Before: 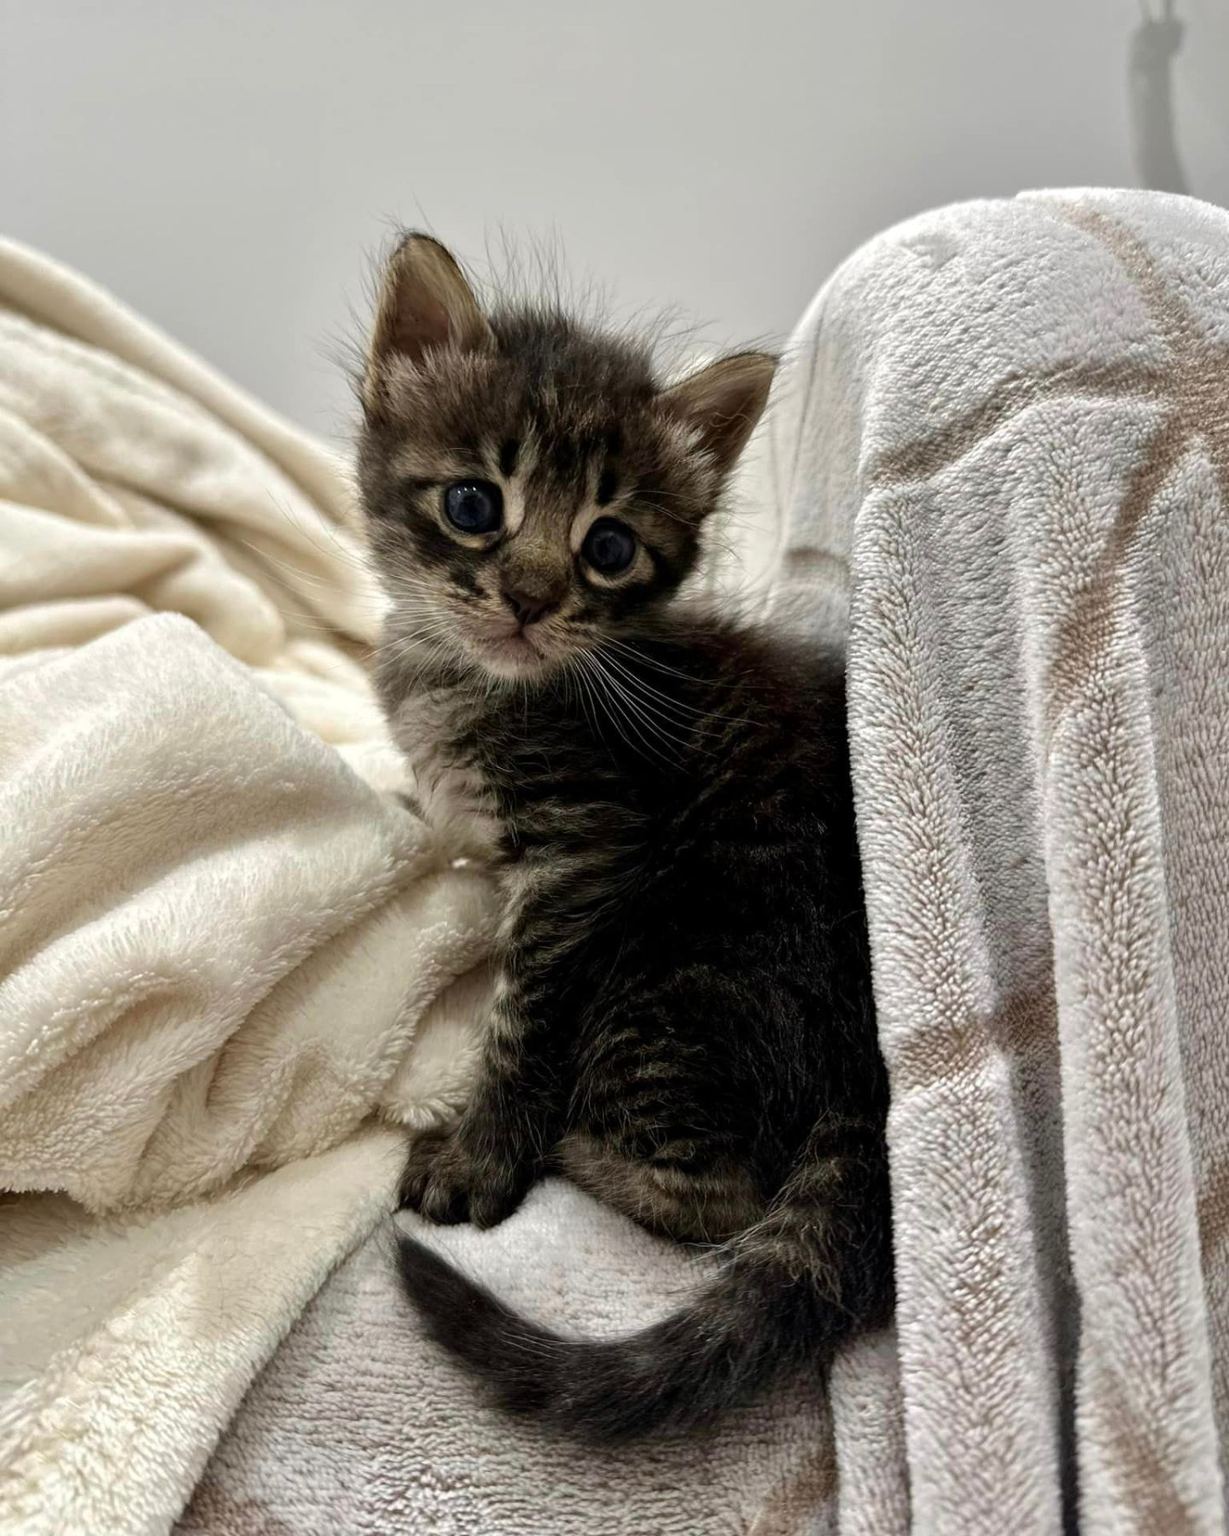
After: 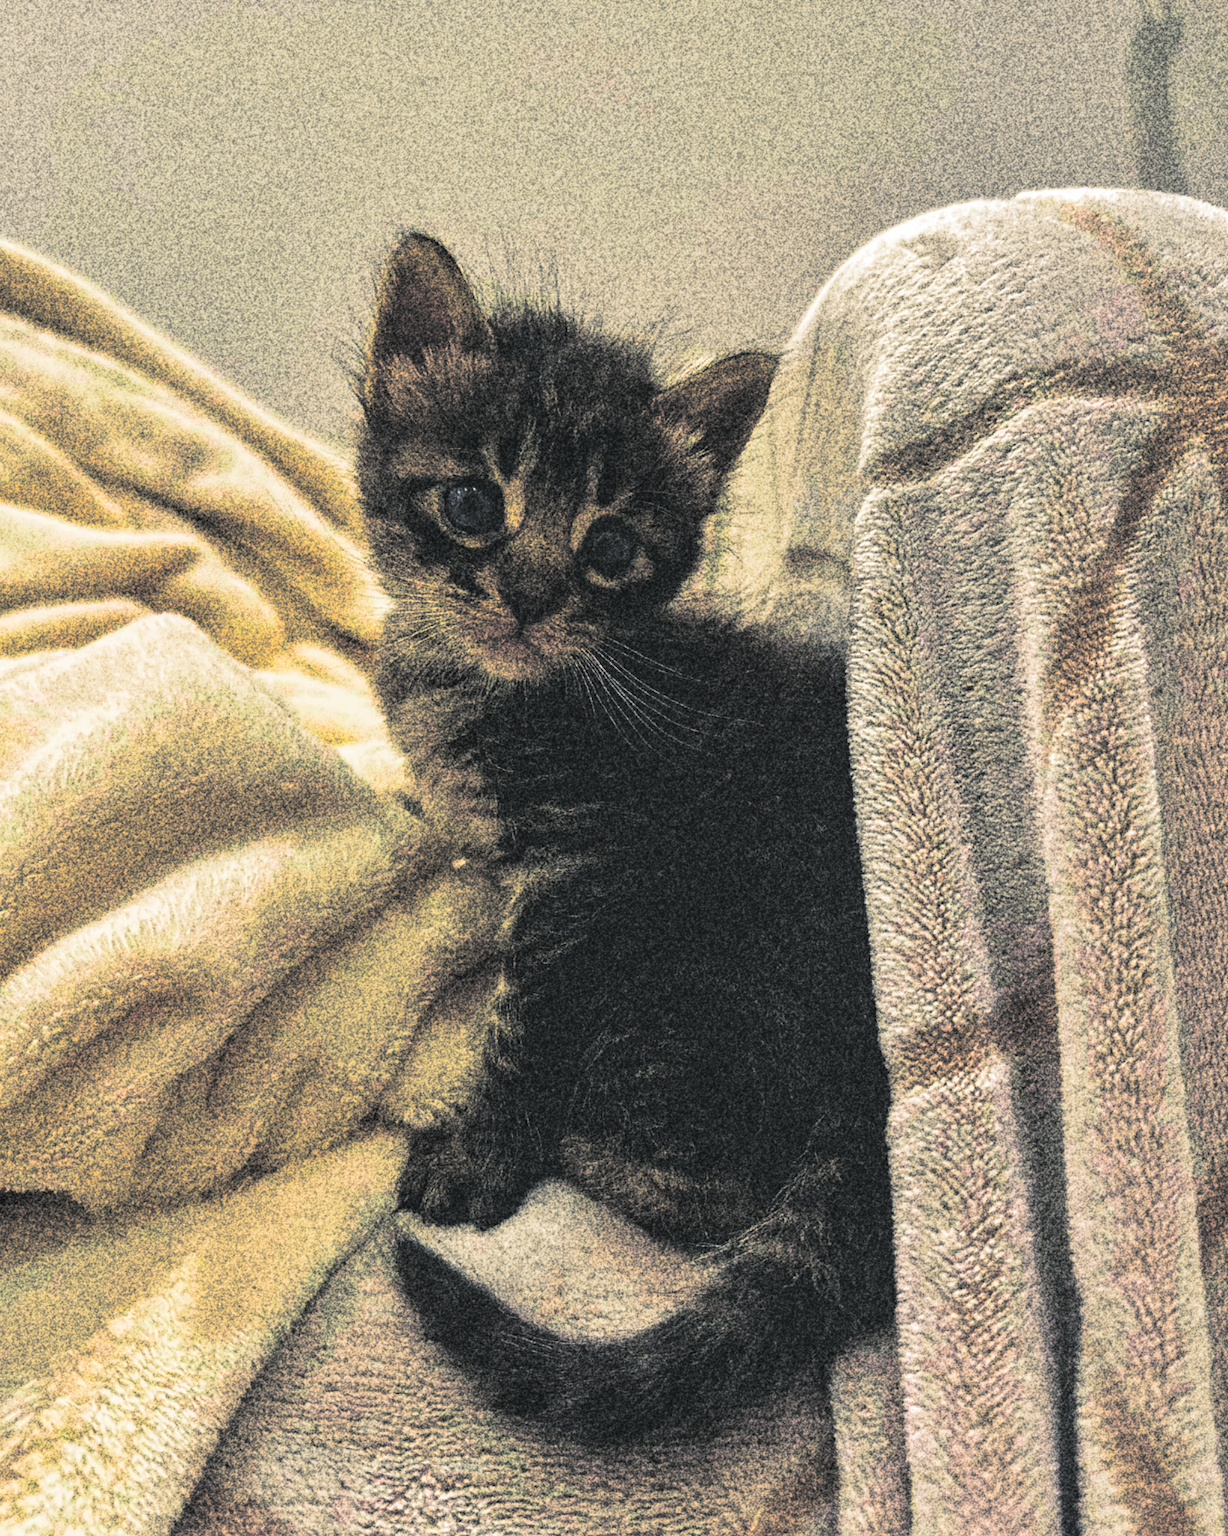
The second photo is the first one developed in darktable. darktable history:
split-toning: shadows › hue 190.8°, shadows › saturation 0.05, highlights › hue 54°, highlights › saturation 0.05, compress 0%
color correction: saturation 2.15
local contrast: on, module defaults
color balance rgb: shadows lift › chroma 3%, shadows lift › hue 280.8°, power › hue 330°, highlights gain › chroma 3%, highlights gain › hue 75.6°, global offset › luminance 1.5%, perceptual saturation grading › global saturation 20%, perceptual saturation grading › highlights -25%, perceptual saturation grading › shadows 50%, global vibrance 30%
grain: coarseness 30.02 ISO, strength 100%
